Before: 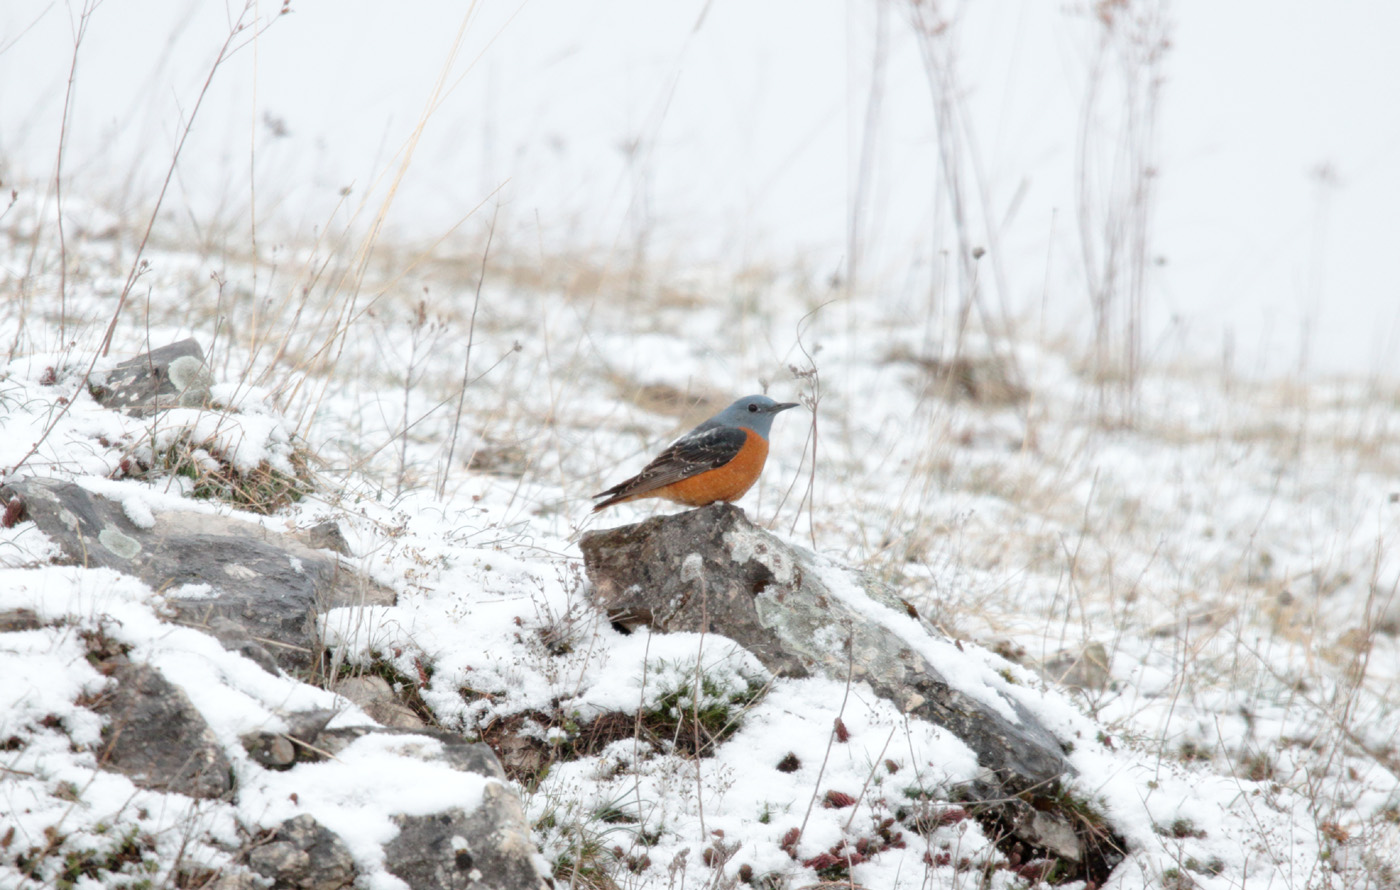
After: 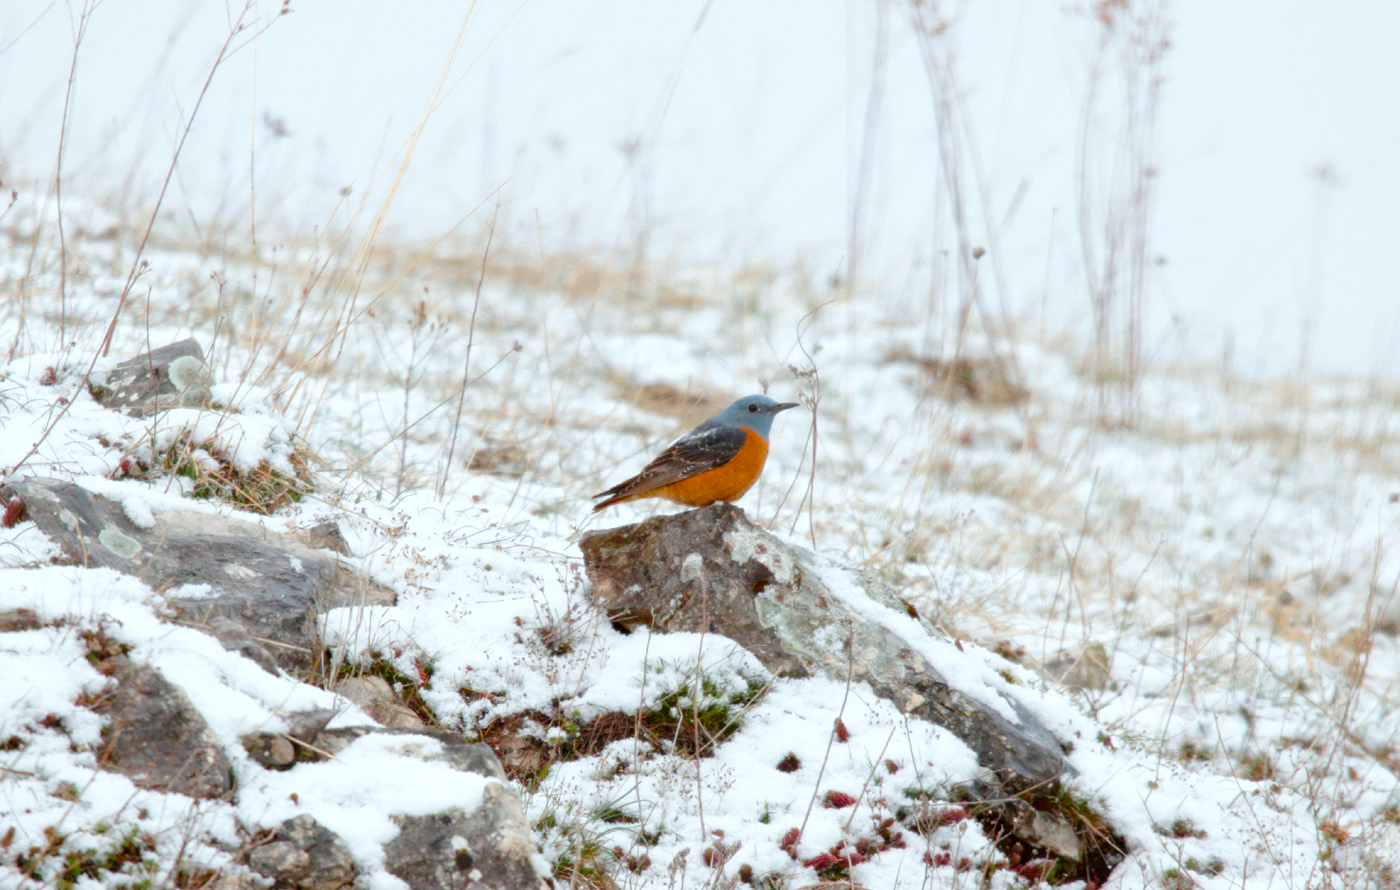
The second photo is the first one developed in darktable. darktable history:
color balance rgb: perceptual saturation grading › global saturation 20%, perceptual saturation grading › highlights -25%, perceptual saturation grading › shadows 50.52%, global vibrance 40.24%
color correction: highlights a* -2.73, highlights b* -2.09, shadows a* 2.41, shadows b* 2.73
